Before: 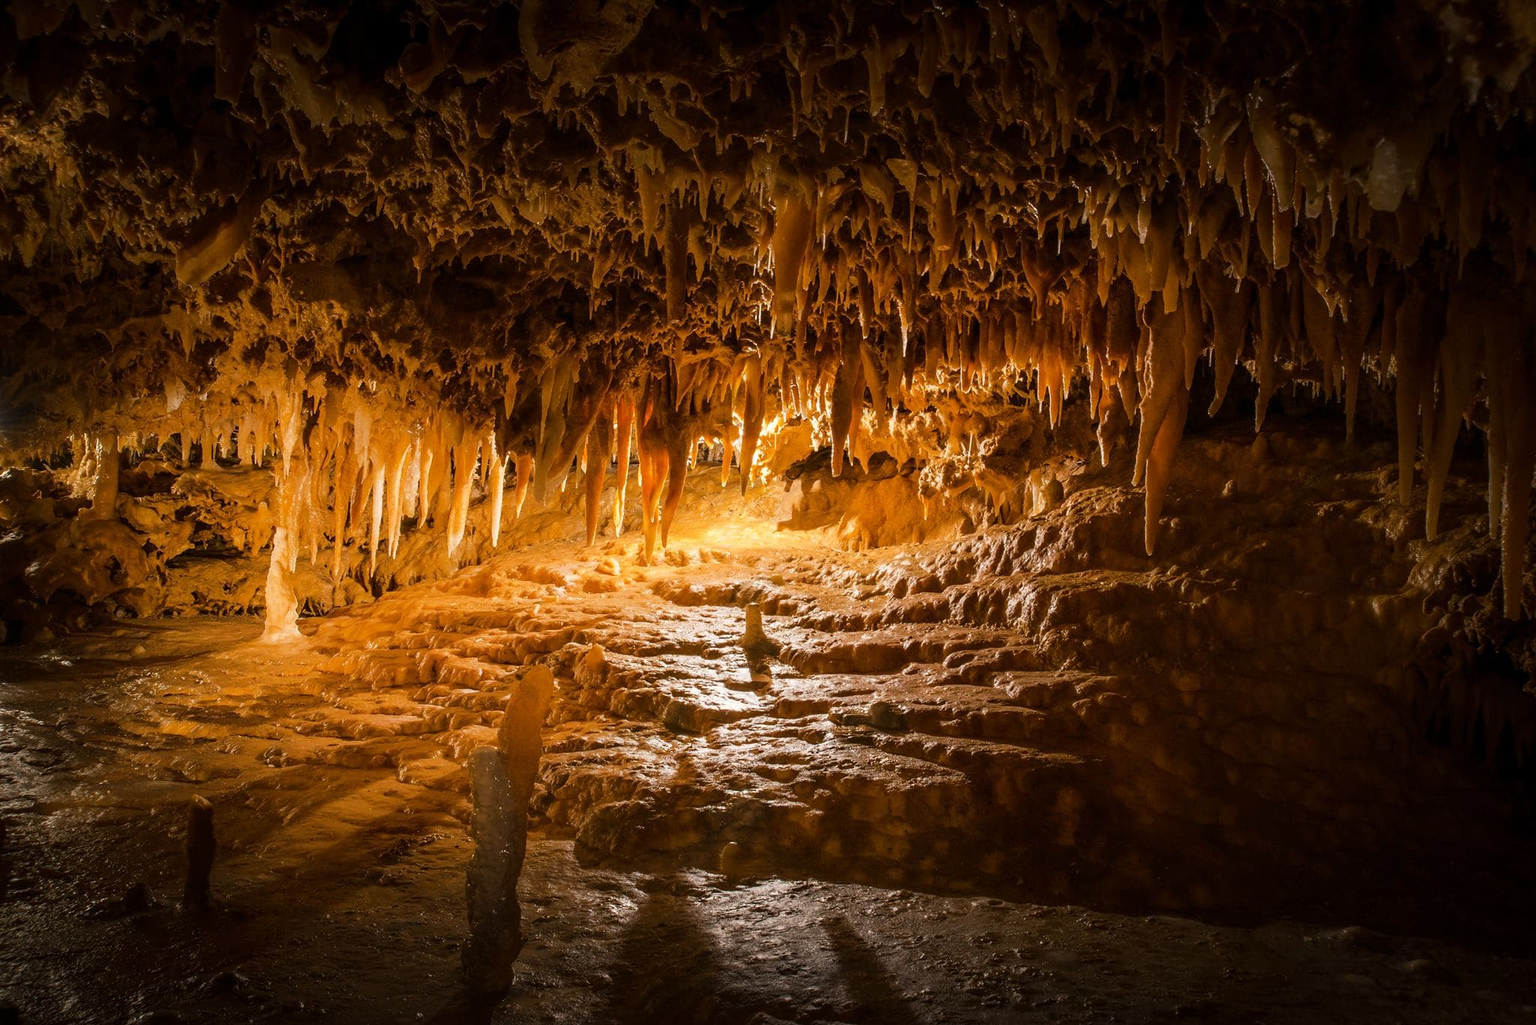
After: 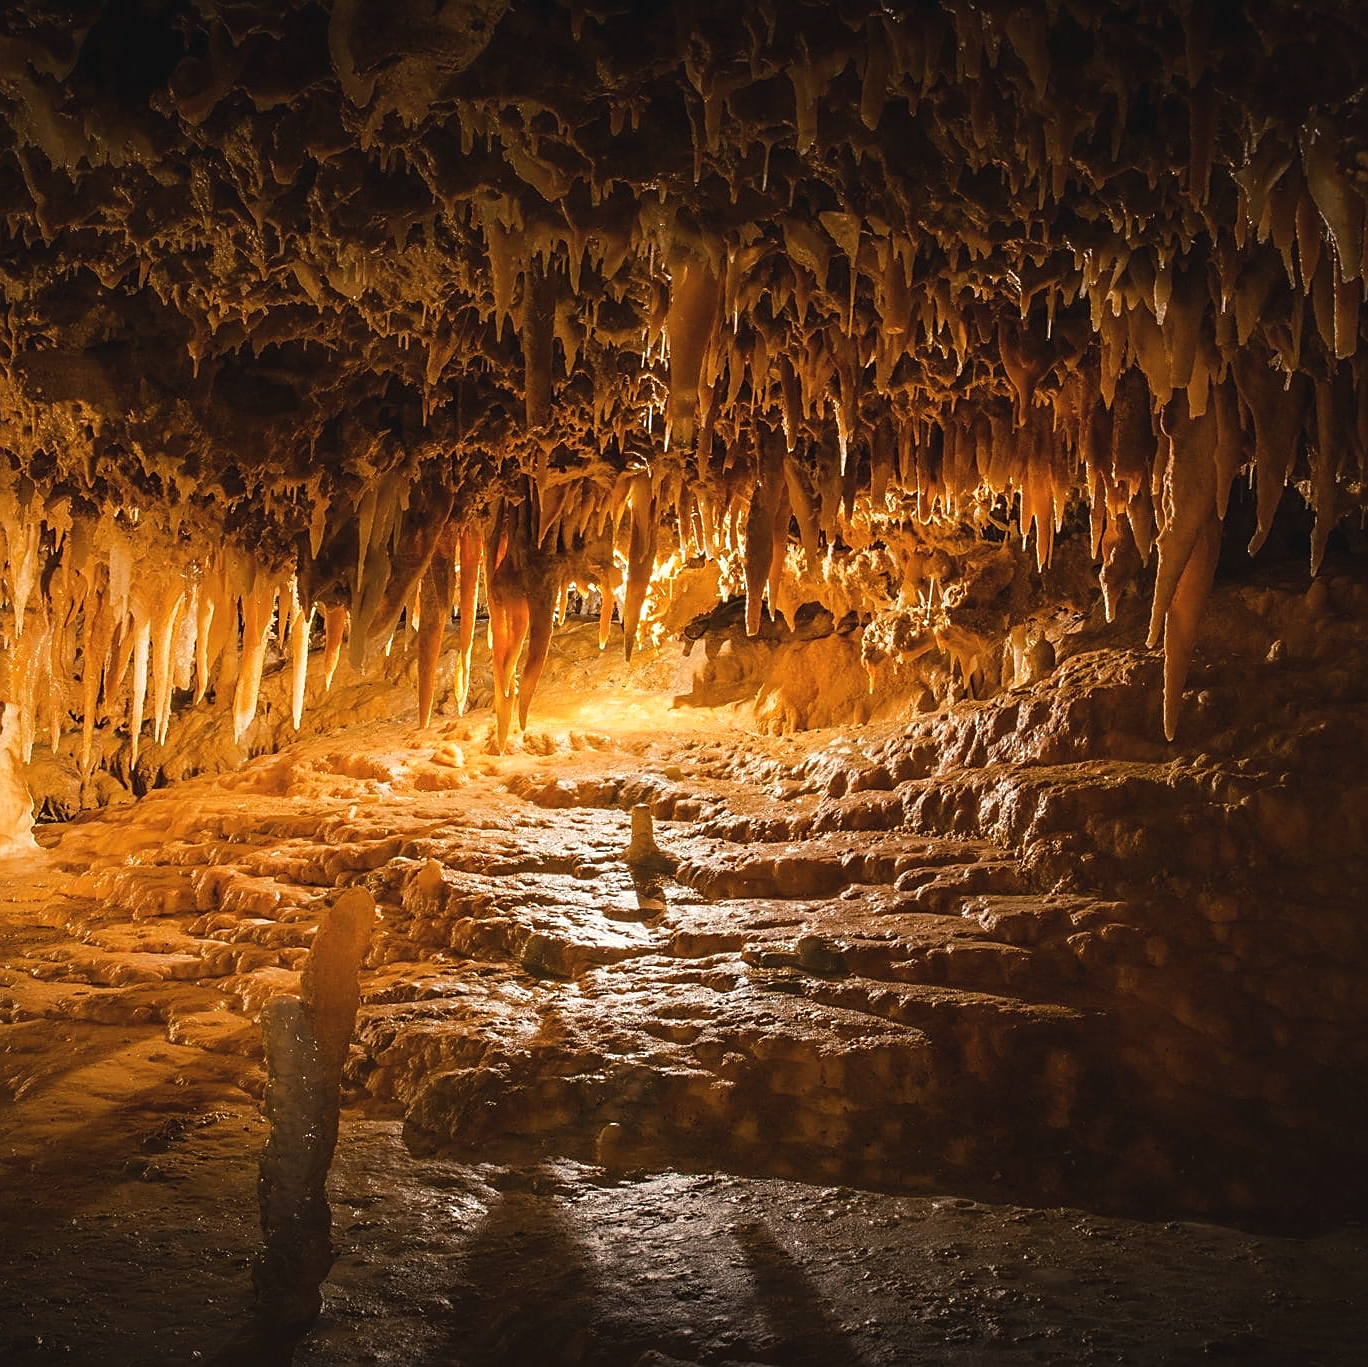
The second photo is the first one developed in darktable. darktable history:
exposure: black level correction -0.005, exposure 0.054 EV, compensate highlight preservation false
white balance: red 1.009, blue 0.985
crop and rotate: left 17.732%, right 15.423%
sharpen: on, module defaults
